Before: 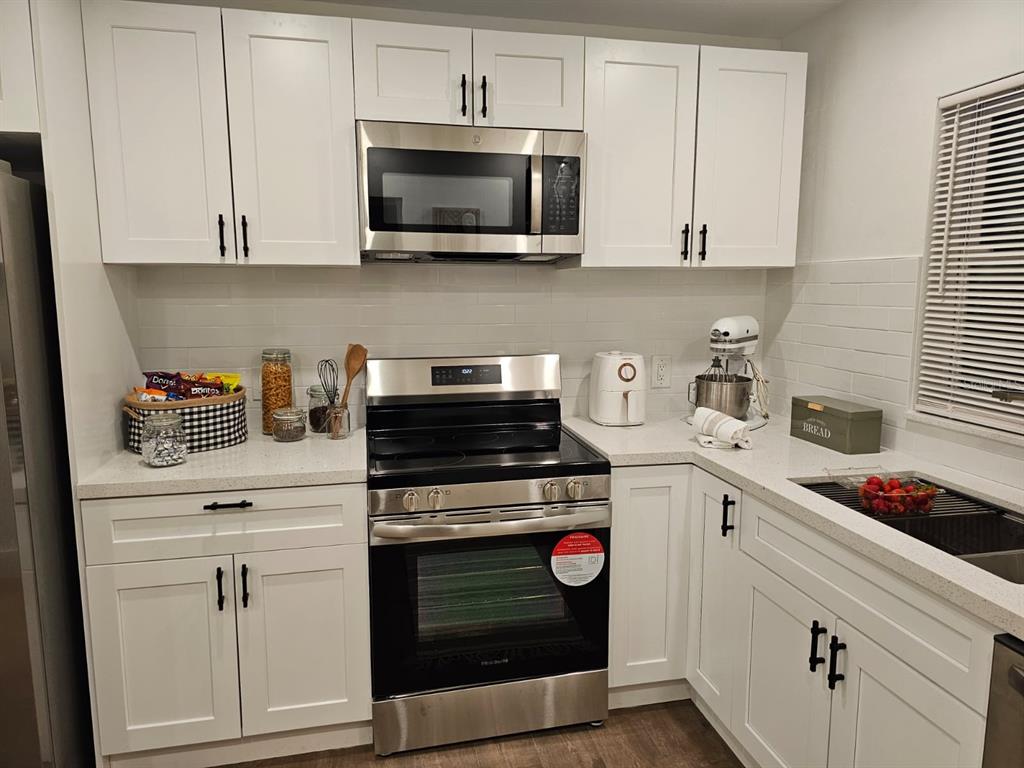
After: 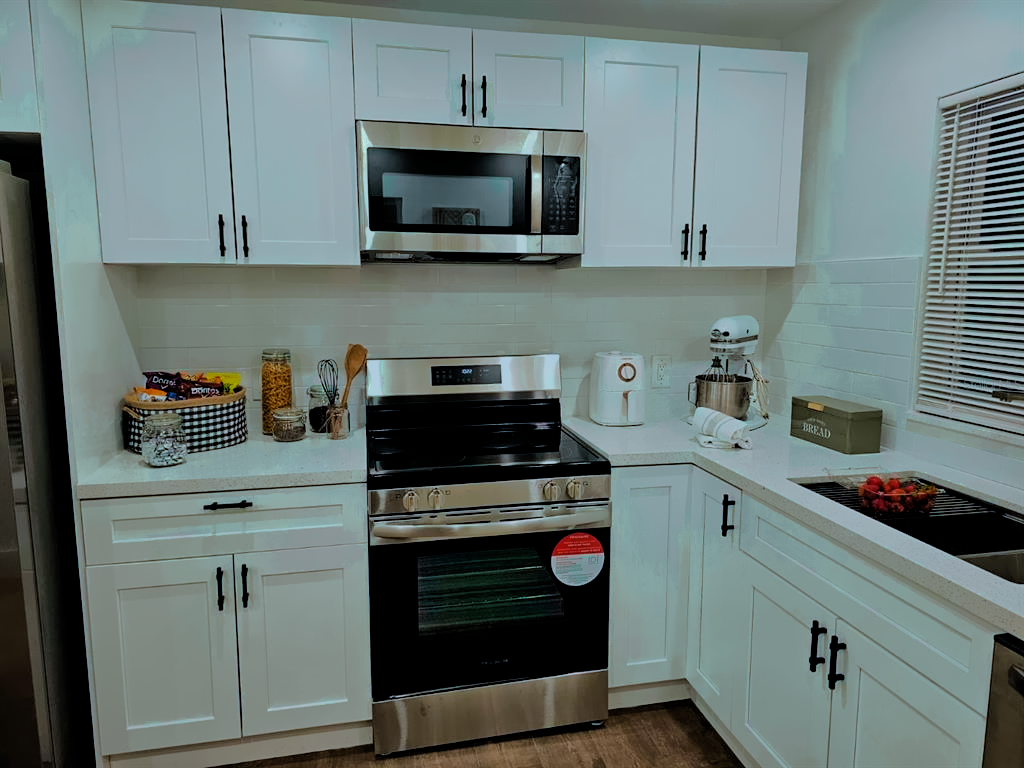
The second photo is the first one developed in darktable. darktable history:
color calibration: illuminant Planckian (black body), x 0.375, y 0.373, temperature 4117 K
filmic rgb: black relative exposure -4.14 EV, white relative exposure 5.1 EV, hardness 2.11, contrast 1.165
denoise (profiled): preserve shadows 1.35, scattering 0.011, a [-1, 0, 0], compensate highlight preservation false
color zones: curves: ch0 [(0.25, 0.5) (0.423, 0.5) (0.443, 0.5) (0.521, 0.756) (0.568, 0.5) (0.576, 0.5) (0.75, 0.5)]; ch1 [(0.25, 0.5) (0.423, 0.5) (0.443, 0.5) (0.539, 0.873) (0.624, 0.565) (0.631, 0.5) (0.75, 0.5)]
tone curve: curves: ch0 [(0, 0) (0.48, 0.431) (0.7, 0.609) (0.864, 0.854) (1, 1)]
color balance rgb: linear chroma grading › global chroma 9.31%, global vibrance 41.49%
velvia: on, module defaults
